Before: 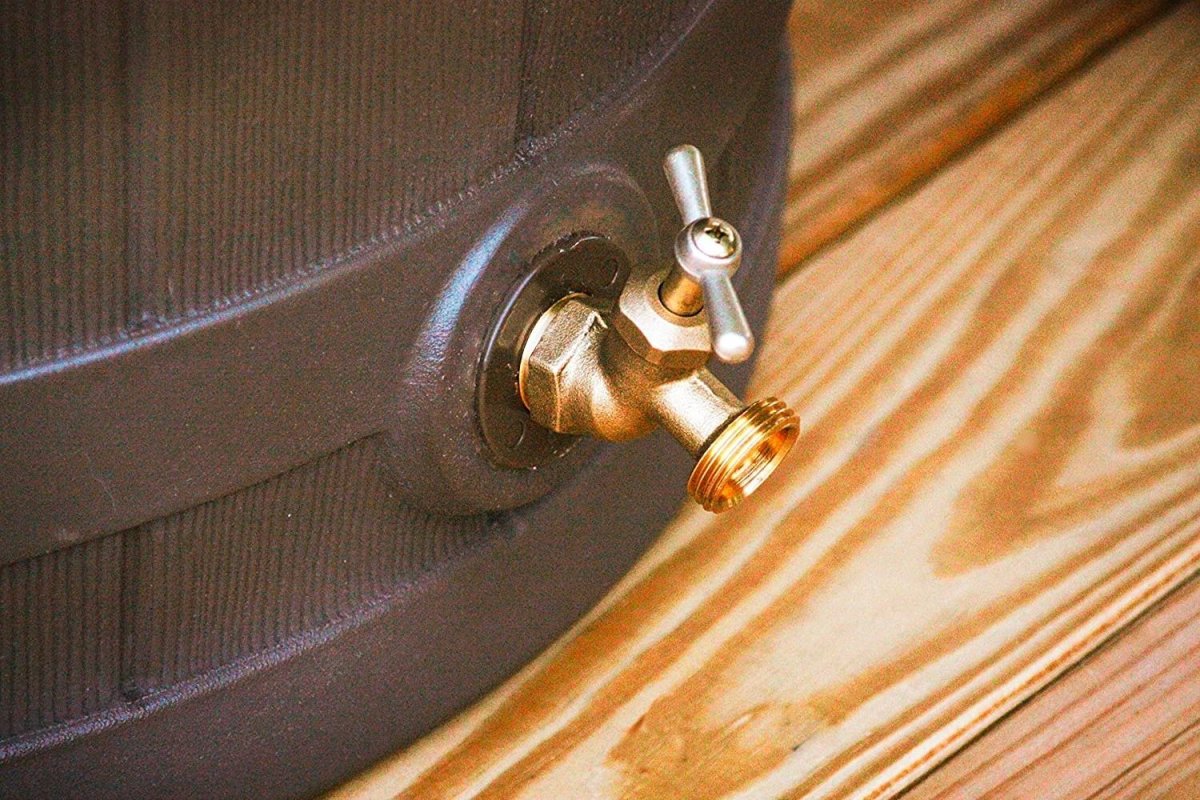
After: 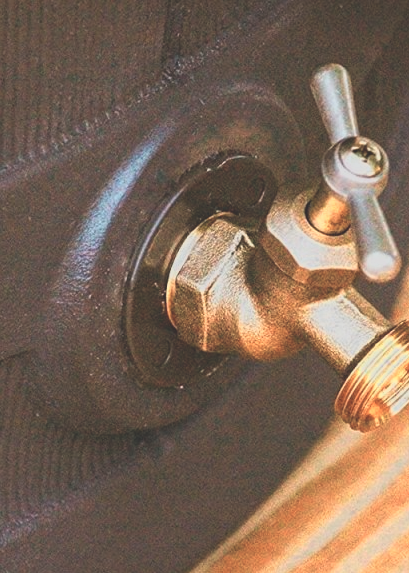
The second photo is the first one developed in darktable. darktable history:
color zones: curves: ch0 [(0.018, 0.548) (0.197, 0.654) (0.425, 0.447) (0.605, 0.658) (0.732, 0.579)]; ch1 [(0.105, 0.531) (0.224, 0.531) (0.386, 0.39) (0.618, 0.456) (0.732, 0.456) (0.956, 0.421)]; ch2 [(0.039, 0.583) (0.215, 0.465) (0.399, 0.544) (0.465, 0.548) (0.614, 0.447) (0.724, 0.43) (0.882, 0.623) (0.956, 0.632)]
exposure: black level correction -0.037, exposure -0.496 EV, compensate highlight preservation false
crop and rotate: left 29.422%, top 10.234%, right 36.435%, bottom 18.129%
